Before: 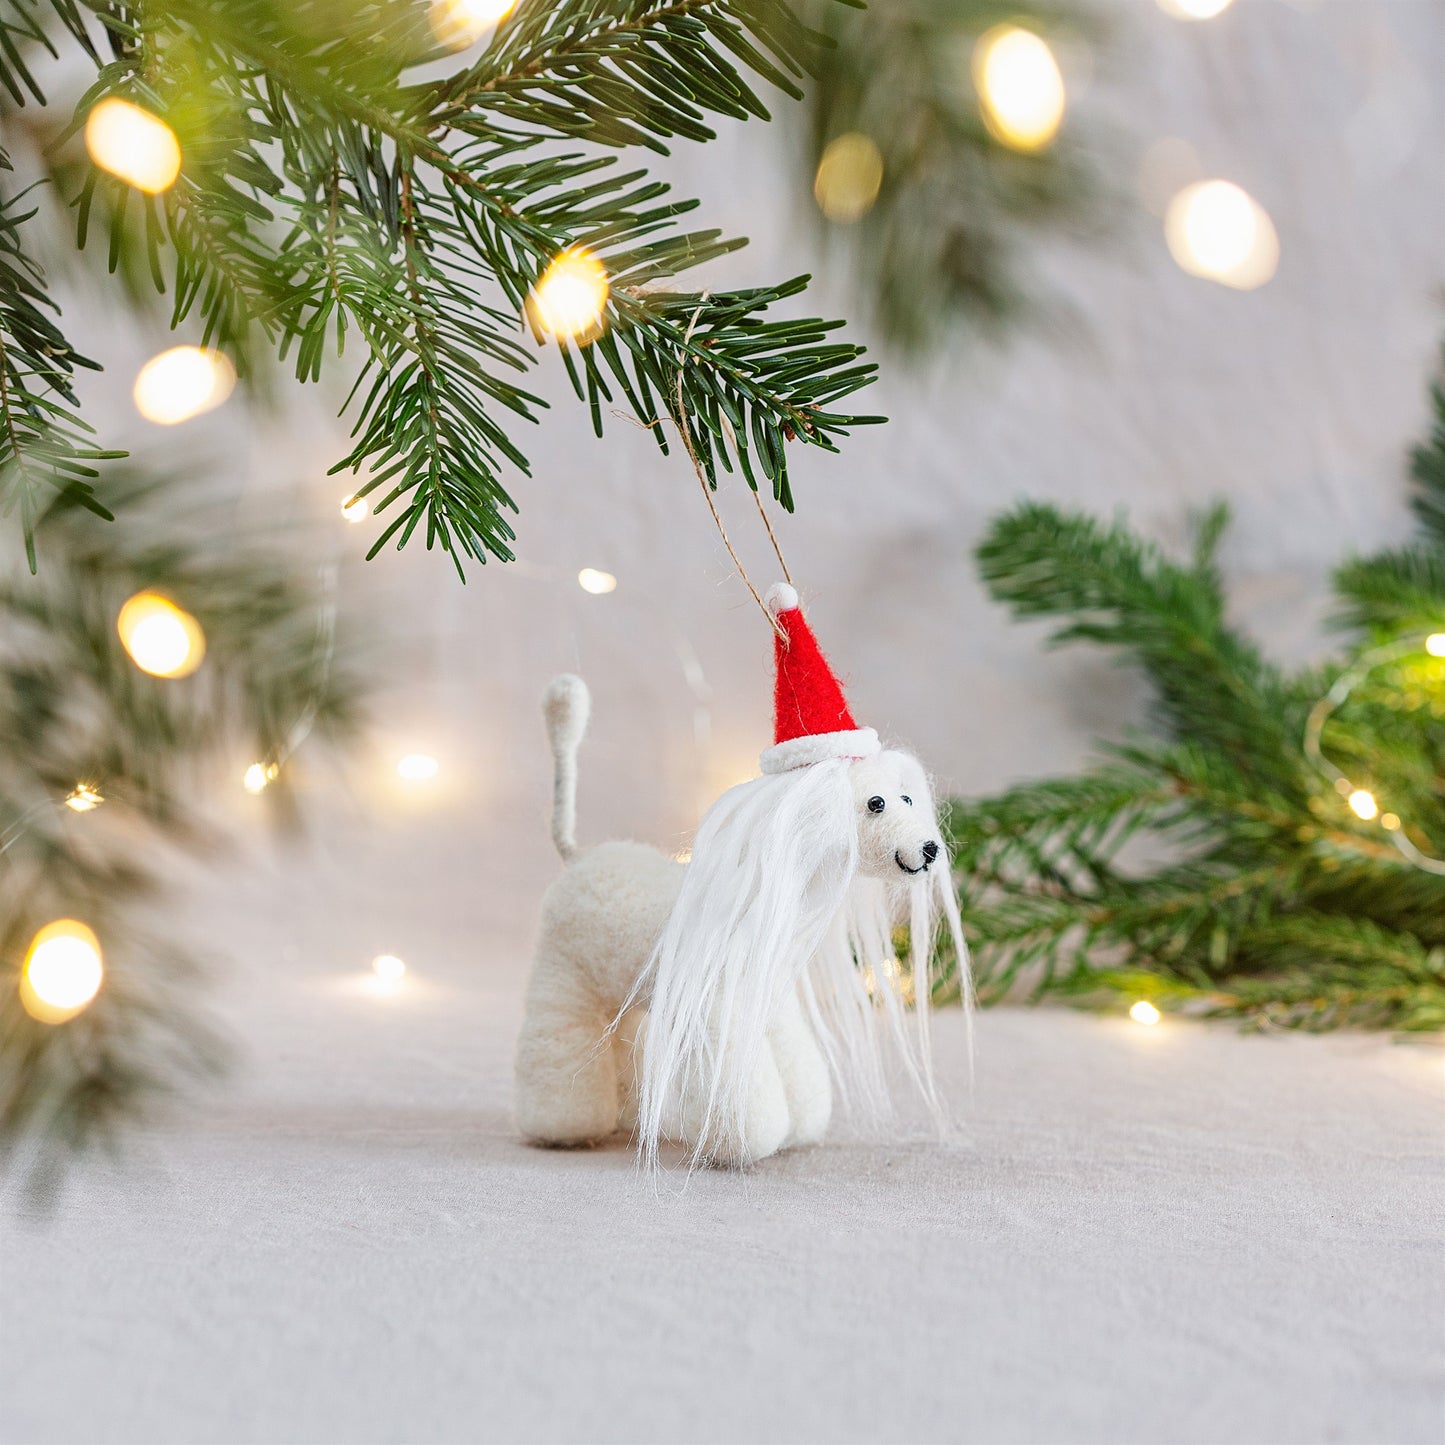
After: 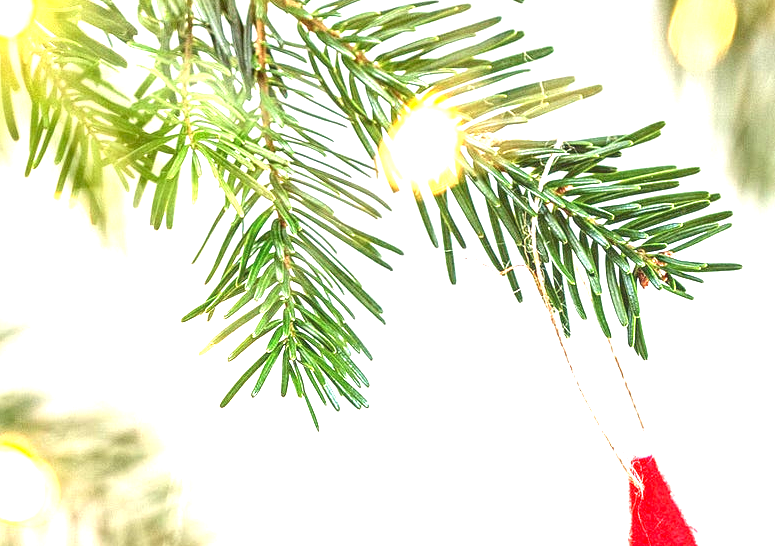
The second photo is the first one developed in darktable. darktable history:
crop: left 10.121%, top 10.631%, right 36.218%, bottom 51.526%
exposure: exposure 2.04 EV, compensate highlight preservation false
local contrast: on, module defaults
